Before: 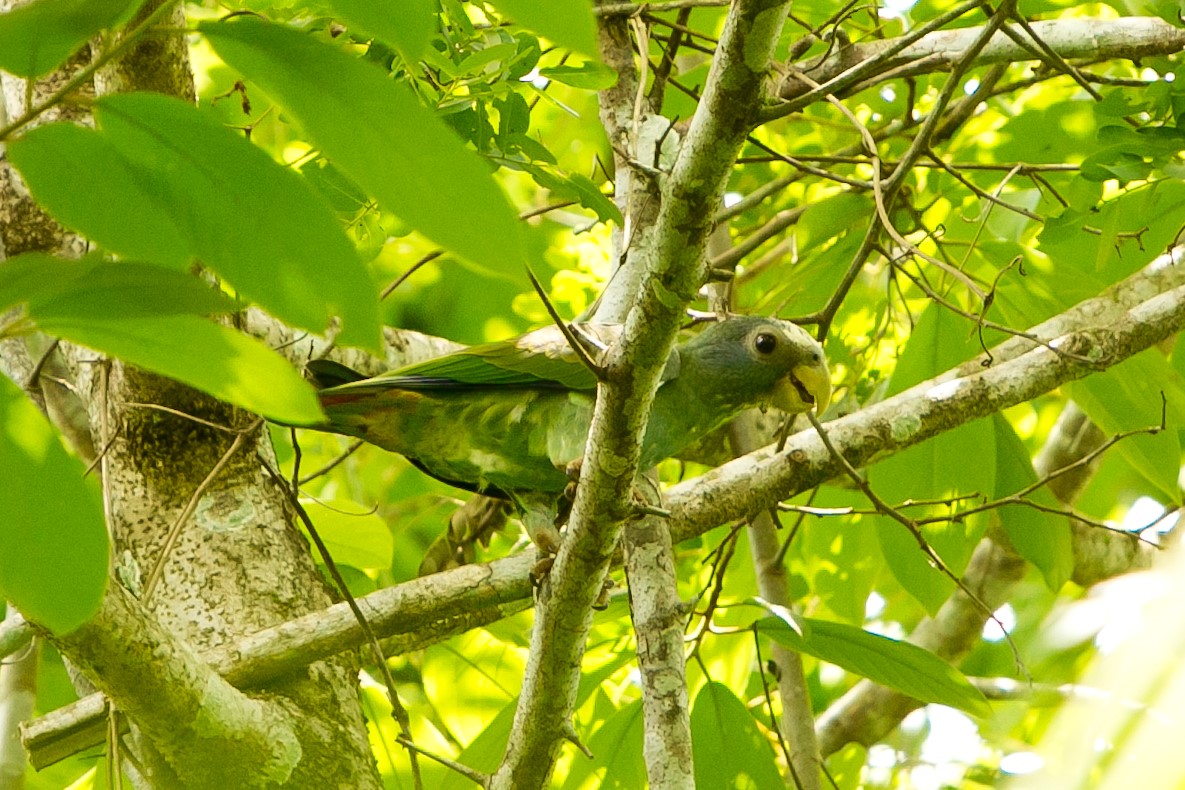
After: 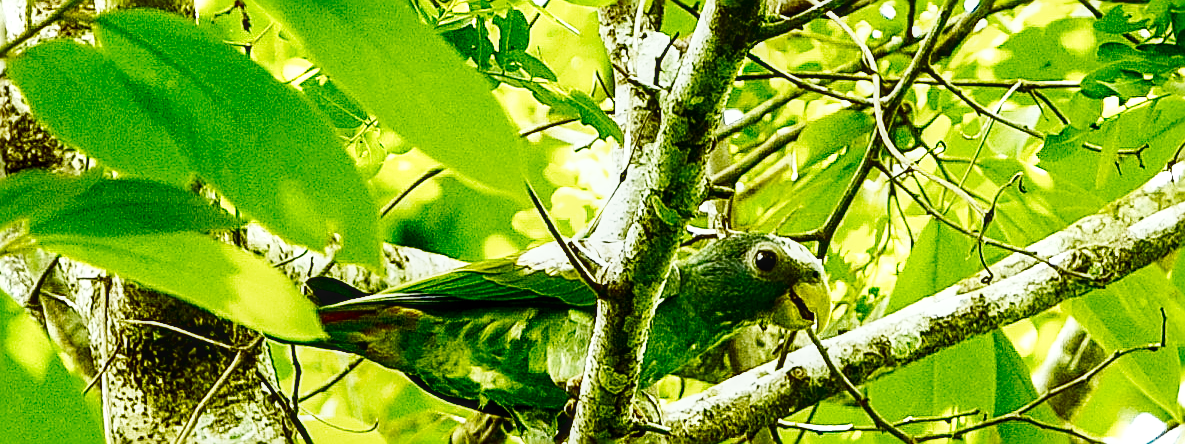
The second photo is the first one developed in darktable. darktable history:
color calibration: x 0.37, y 0.382, temperature 4316.87 K
local contrast: on, module defaults
exposure: black level correction 0.01, exposure 0.015 EV, compensate highlight preservation false
contrast brightness saturation: brightness -0.527
color correction: highlights a* -2.62, highlights b* 2.58
sharpen: amount 0.989
crop and rotate: top 10.515%, bottom 33.283%
base curve: curves: ch0 [(0, 0) (0.007, 0.004) (0.027, 0.03) (0.046, 0.07) (0.207, 0.54) (0.442, 0.872) (0.673, 0.972) (1, 1)], preserve colors none
